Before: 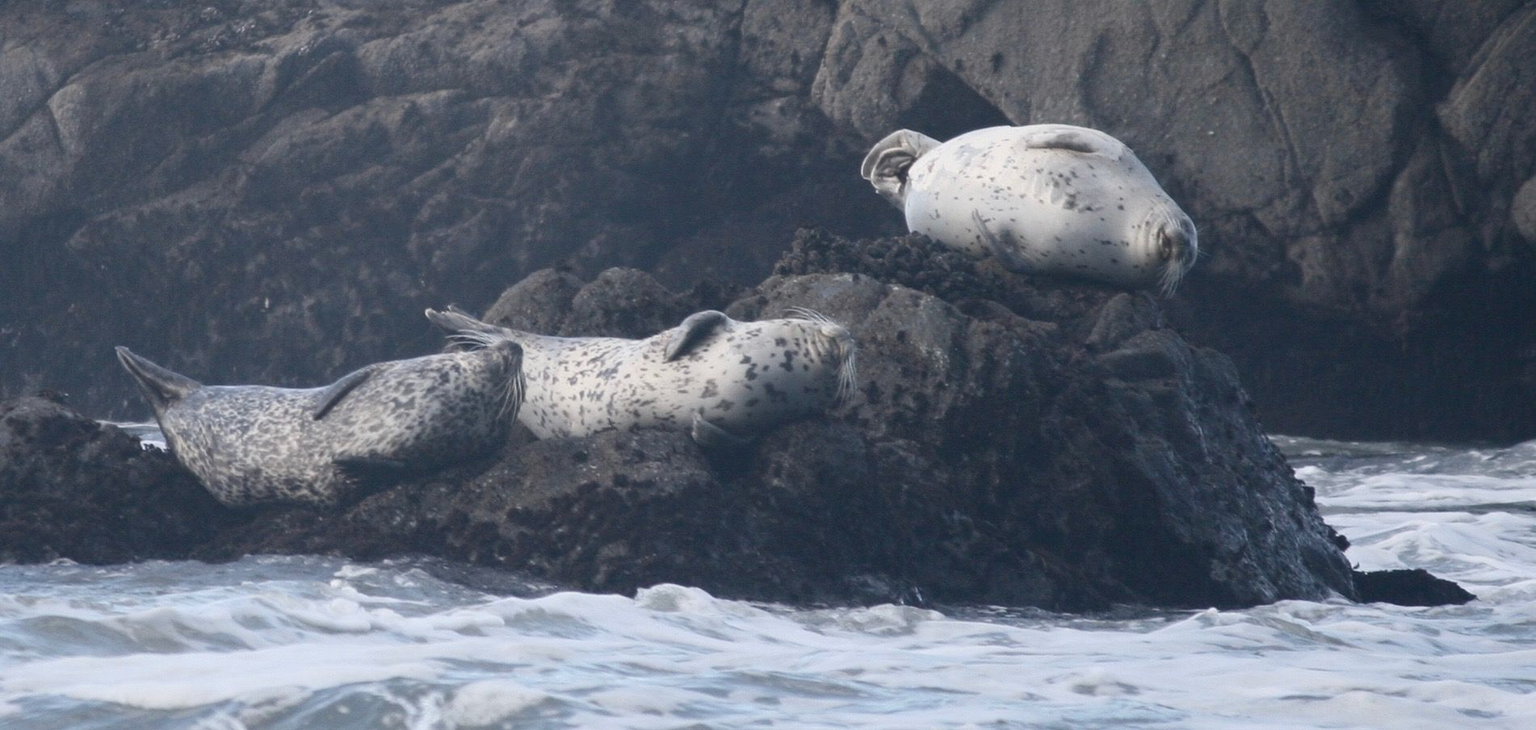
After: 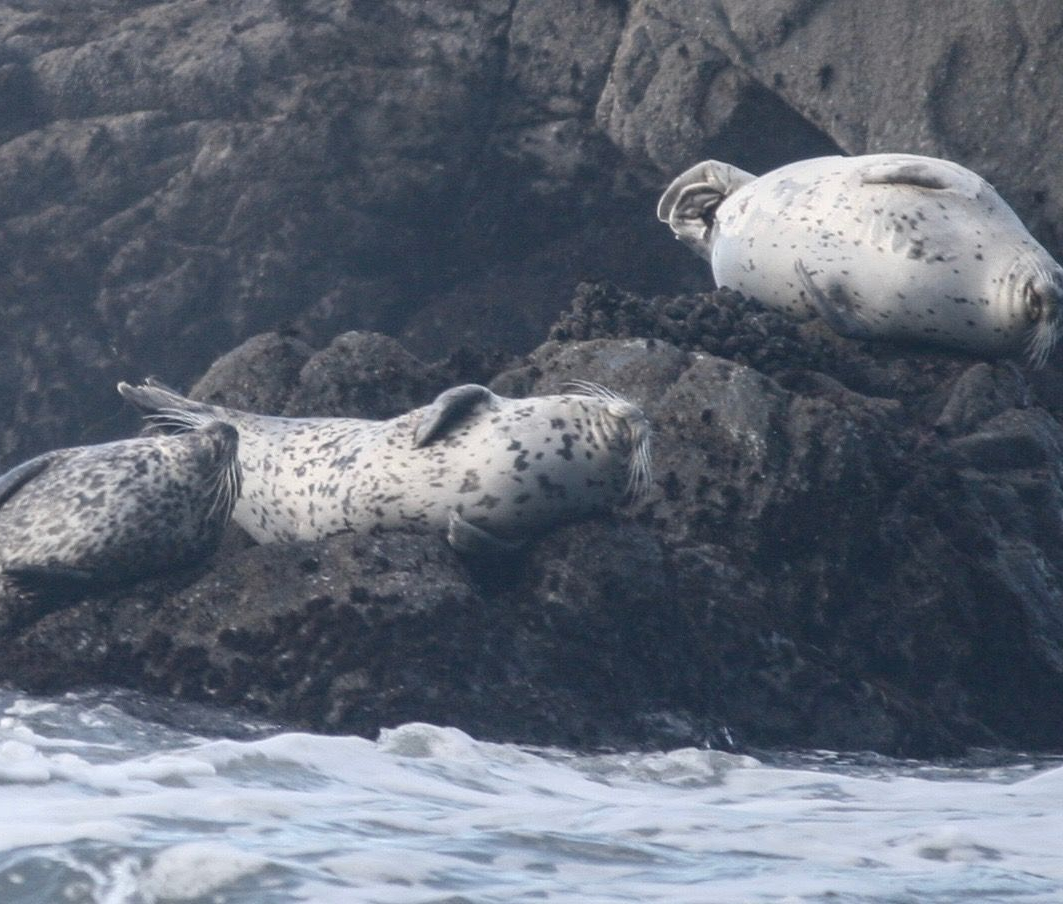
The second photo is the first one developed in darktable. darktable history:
crop: left 21.547%, right 22.549%
local contrast: on, module defaults
